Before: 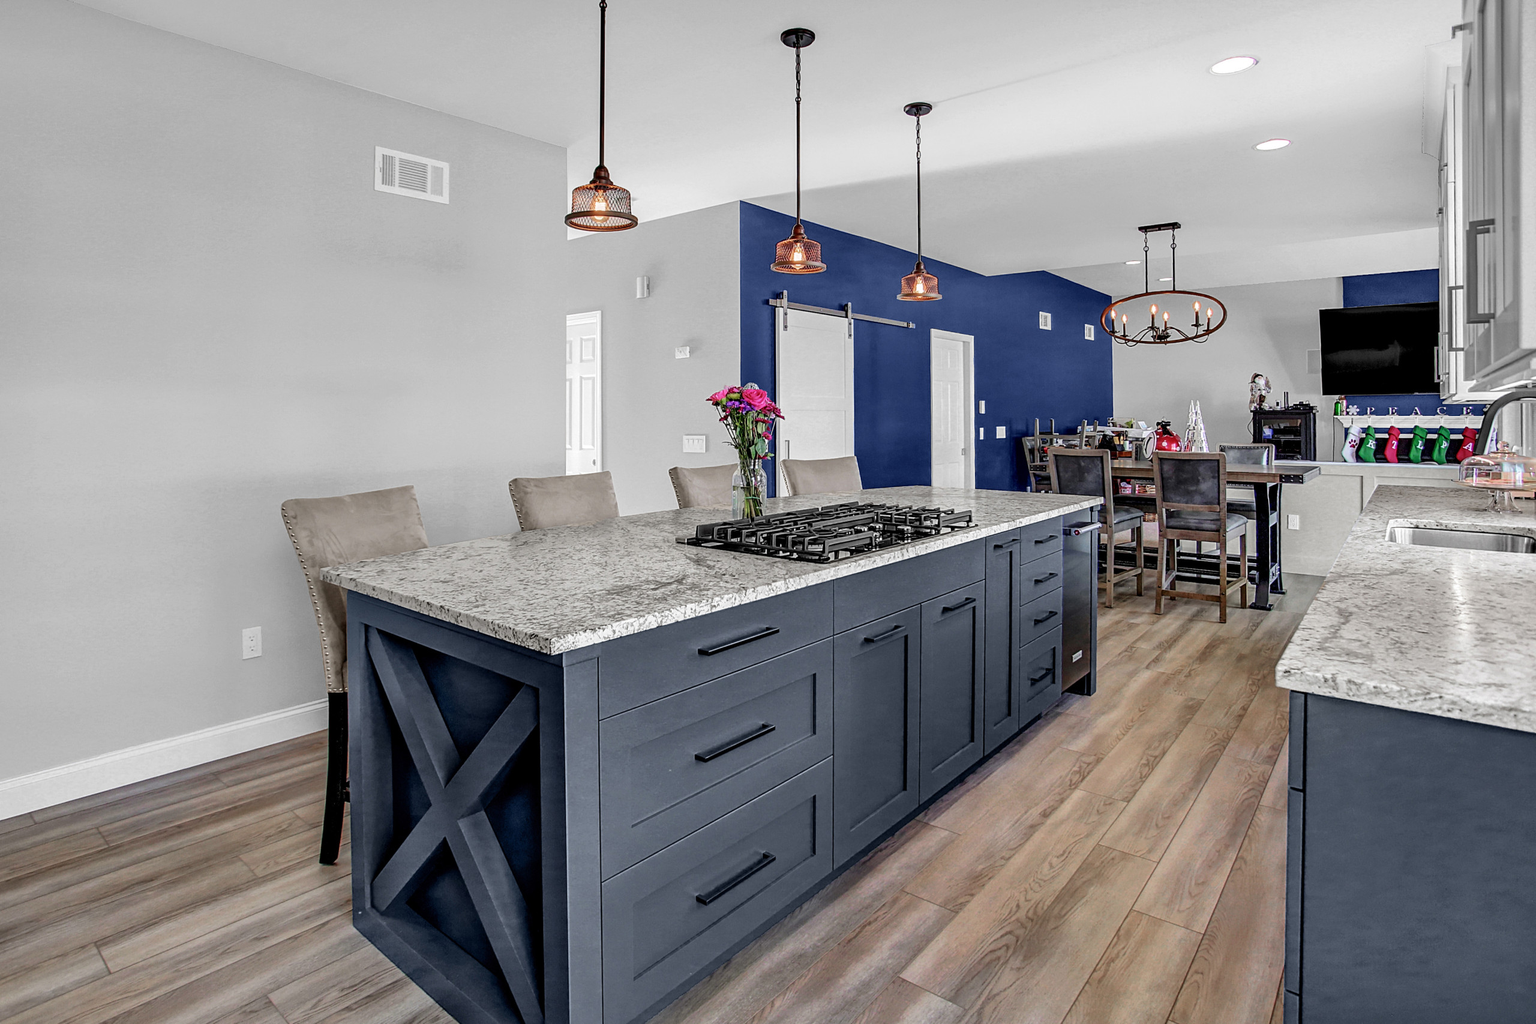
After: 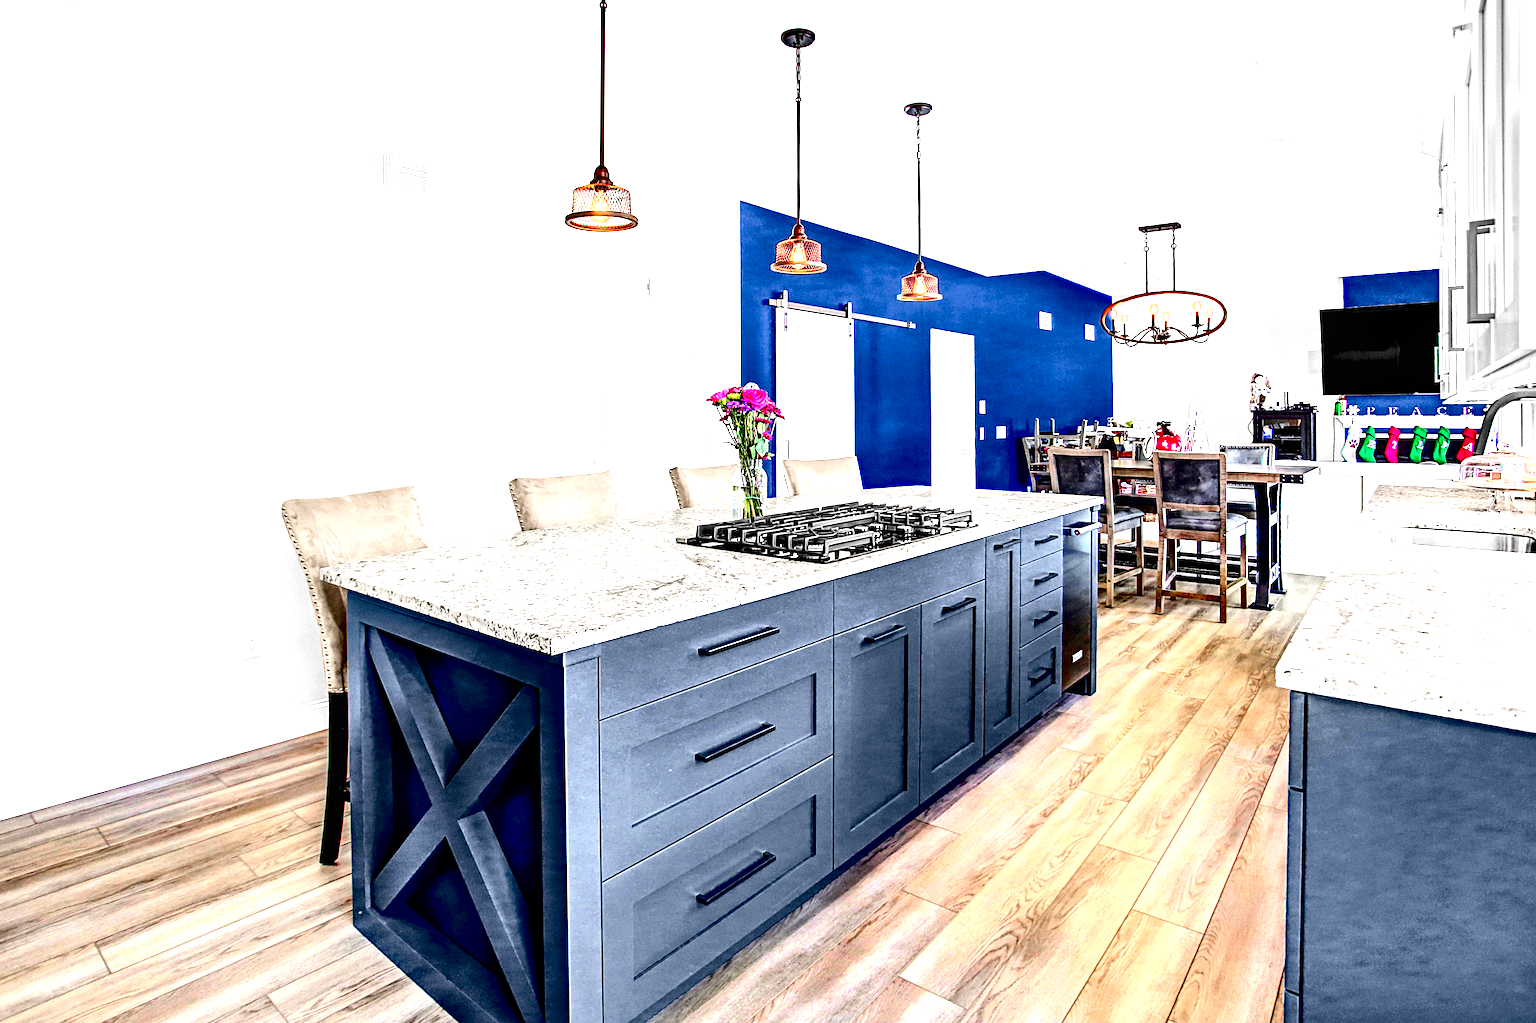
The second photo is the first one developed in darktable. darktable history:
contrast brightness saturation: contrast 0.212, brightness -0.109, saturation 0.212
tone equalizer: -8 EV -0.455 EV, -7 EV -0.404 EV, -6 EV -0.362 EV, -5 EV -0.194 EV, -3 EV 0.244 EV, -2 EV 0.354 EV, -1 EV 0.399 EV, +0 EV 0.398 EV, mask exposure compensation -0.514 EV
exposure: black level correction 0.009, exposure 1.418 EV, compensate highlight preservation false
haze removal: compatibility mode true, adaptive false
local contrast: highlights 100%, shadows 98%, detail 120%, midtone range 0.2
